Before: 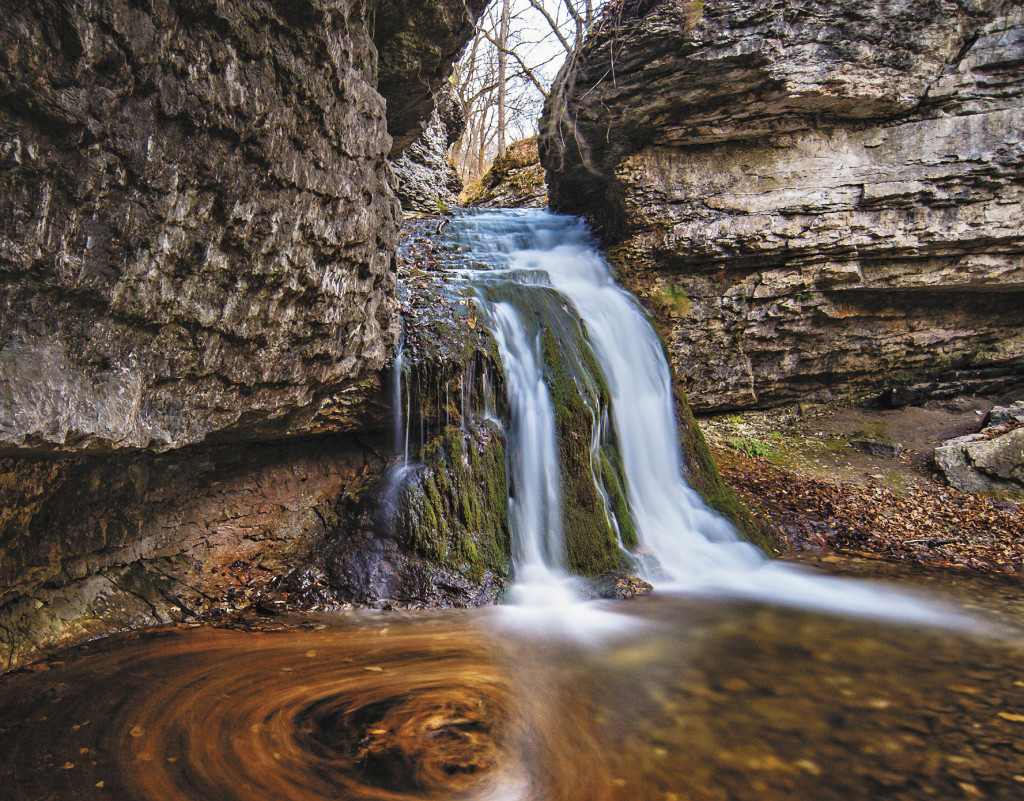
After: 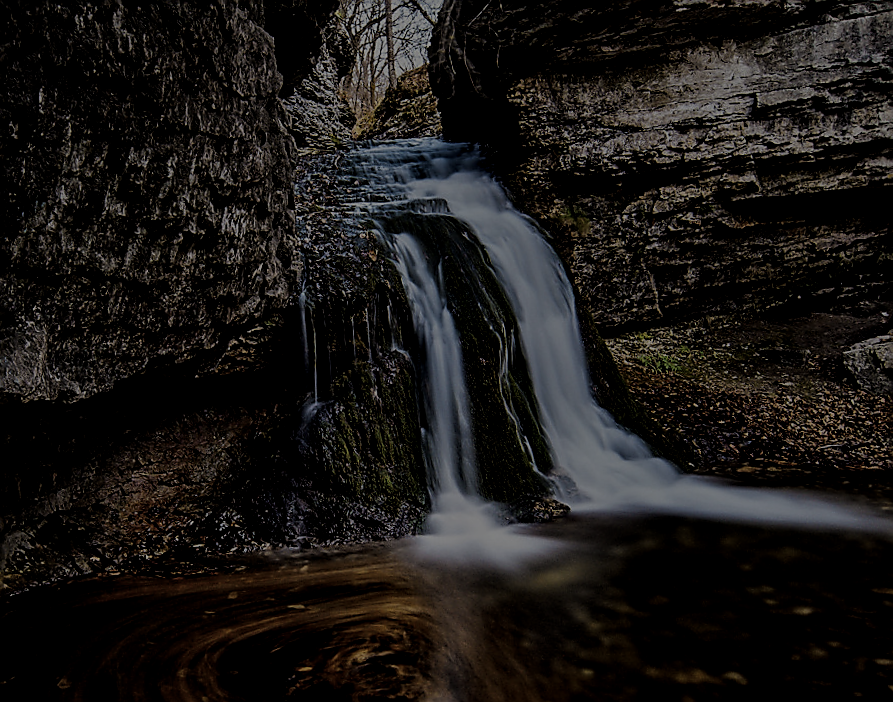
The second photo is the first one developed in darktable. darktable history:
filmic rgb: black relative exposure -5.04 EV, white relative exposure 3.56 EV, hardness 3.18, contrast 1.194, highlights saturation mix -30.84%, iterations of high-quality reconstruction 10
exposure: exposure -2.356 EV, compensate highlight preservation false
crop and rotate: angle 3.47°, left 6.143%, top 5.717%
local contrast: on, module defaults
sharpen: radius 1.418, amount 1.264, threshold 0.741
